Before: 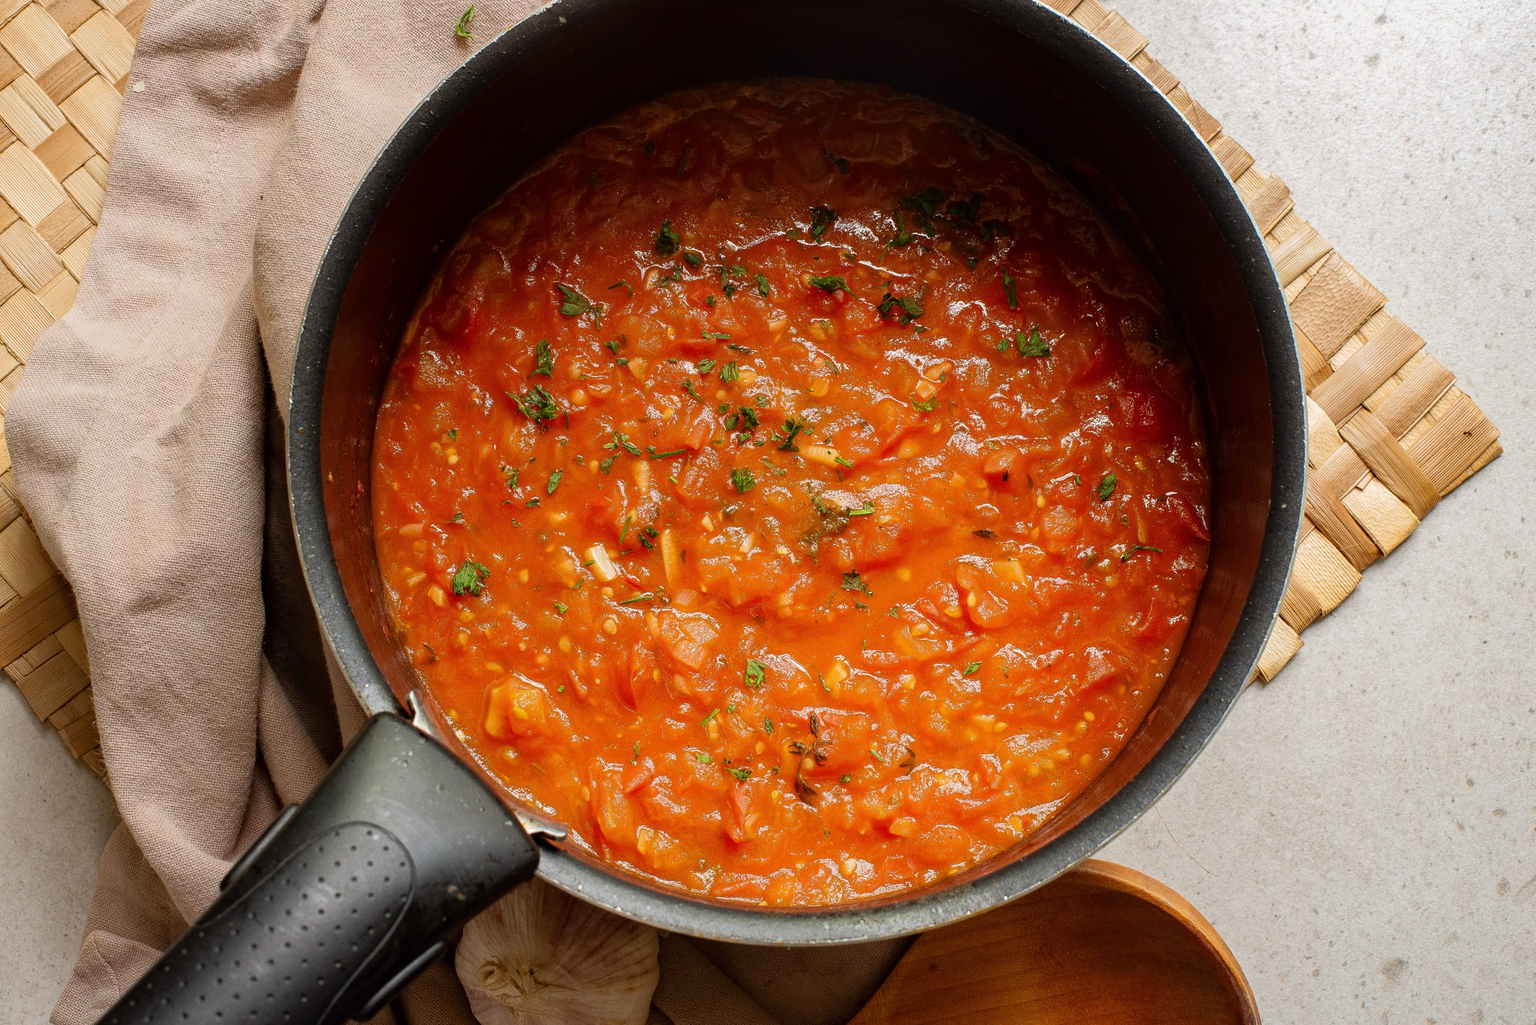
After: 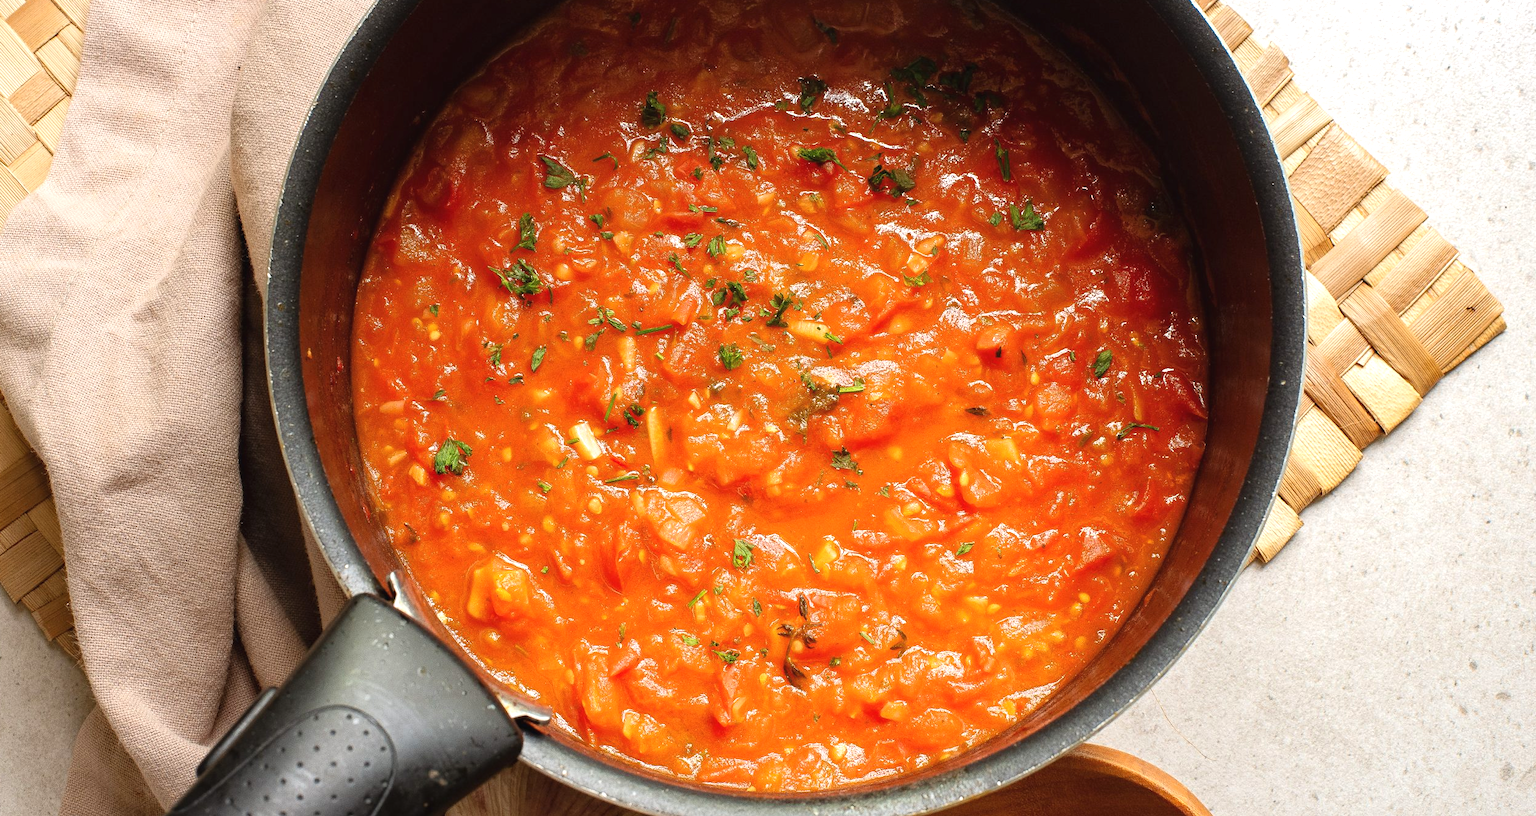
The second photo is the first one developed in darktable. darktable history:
exposure: black level correction -0.002, exposure 0.54 EV, compensate highlight preservation false
crop and rotate: left 1.814%, top 12.818%, right 0.25%, bottom 9.225%
